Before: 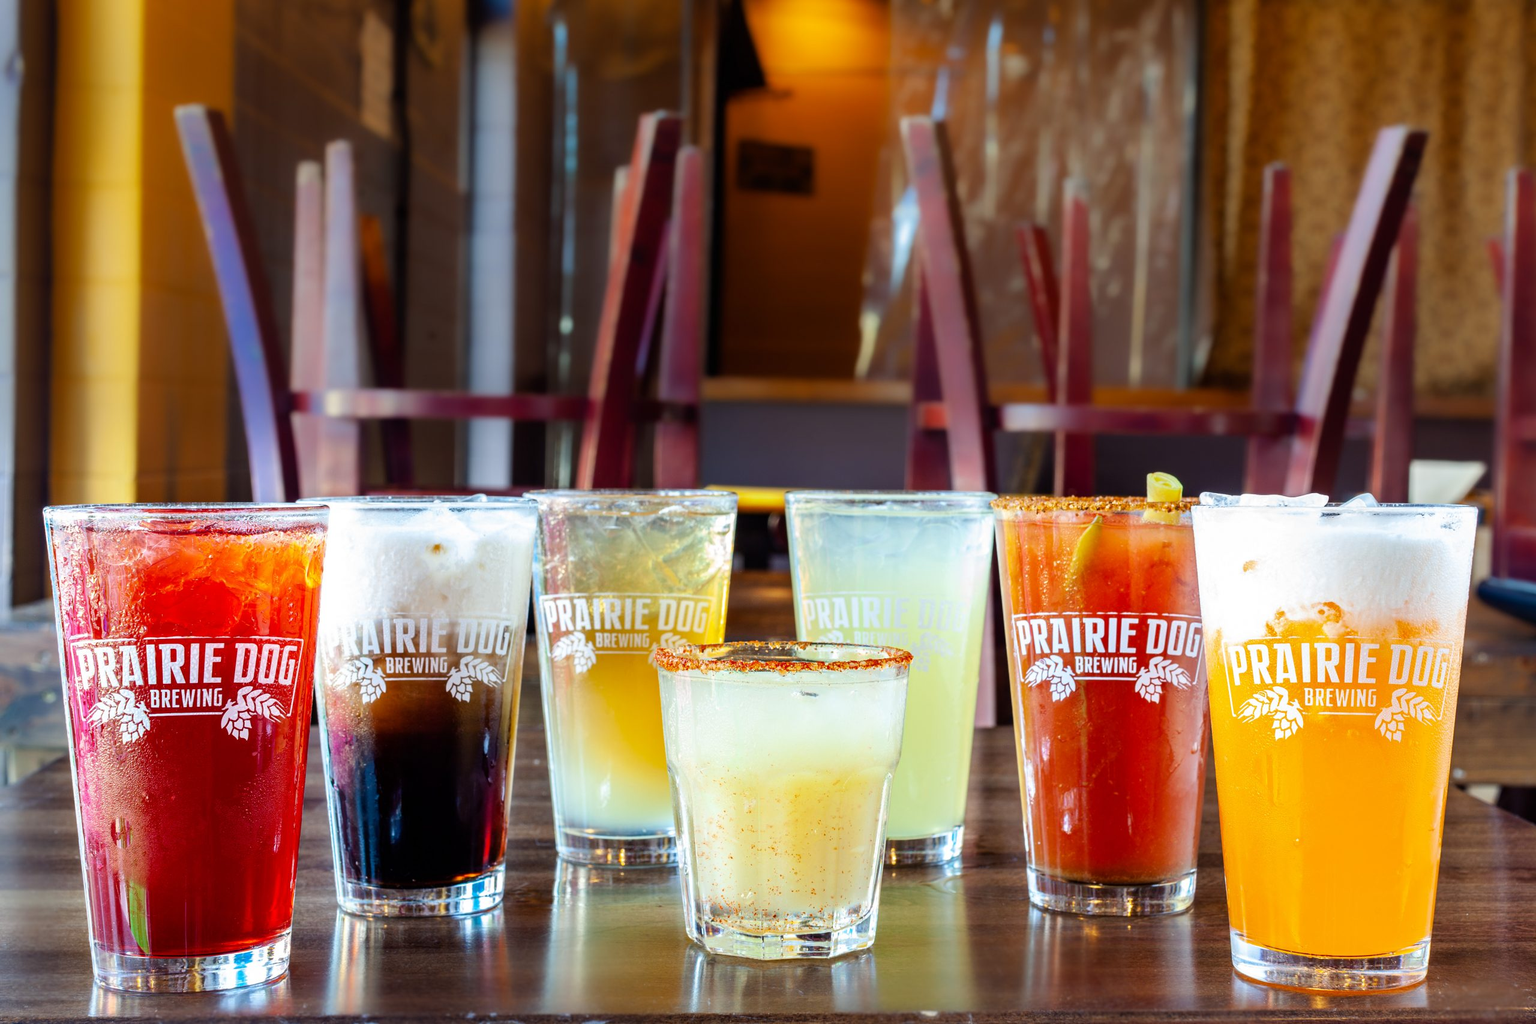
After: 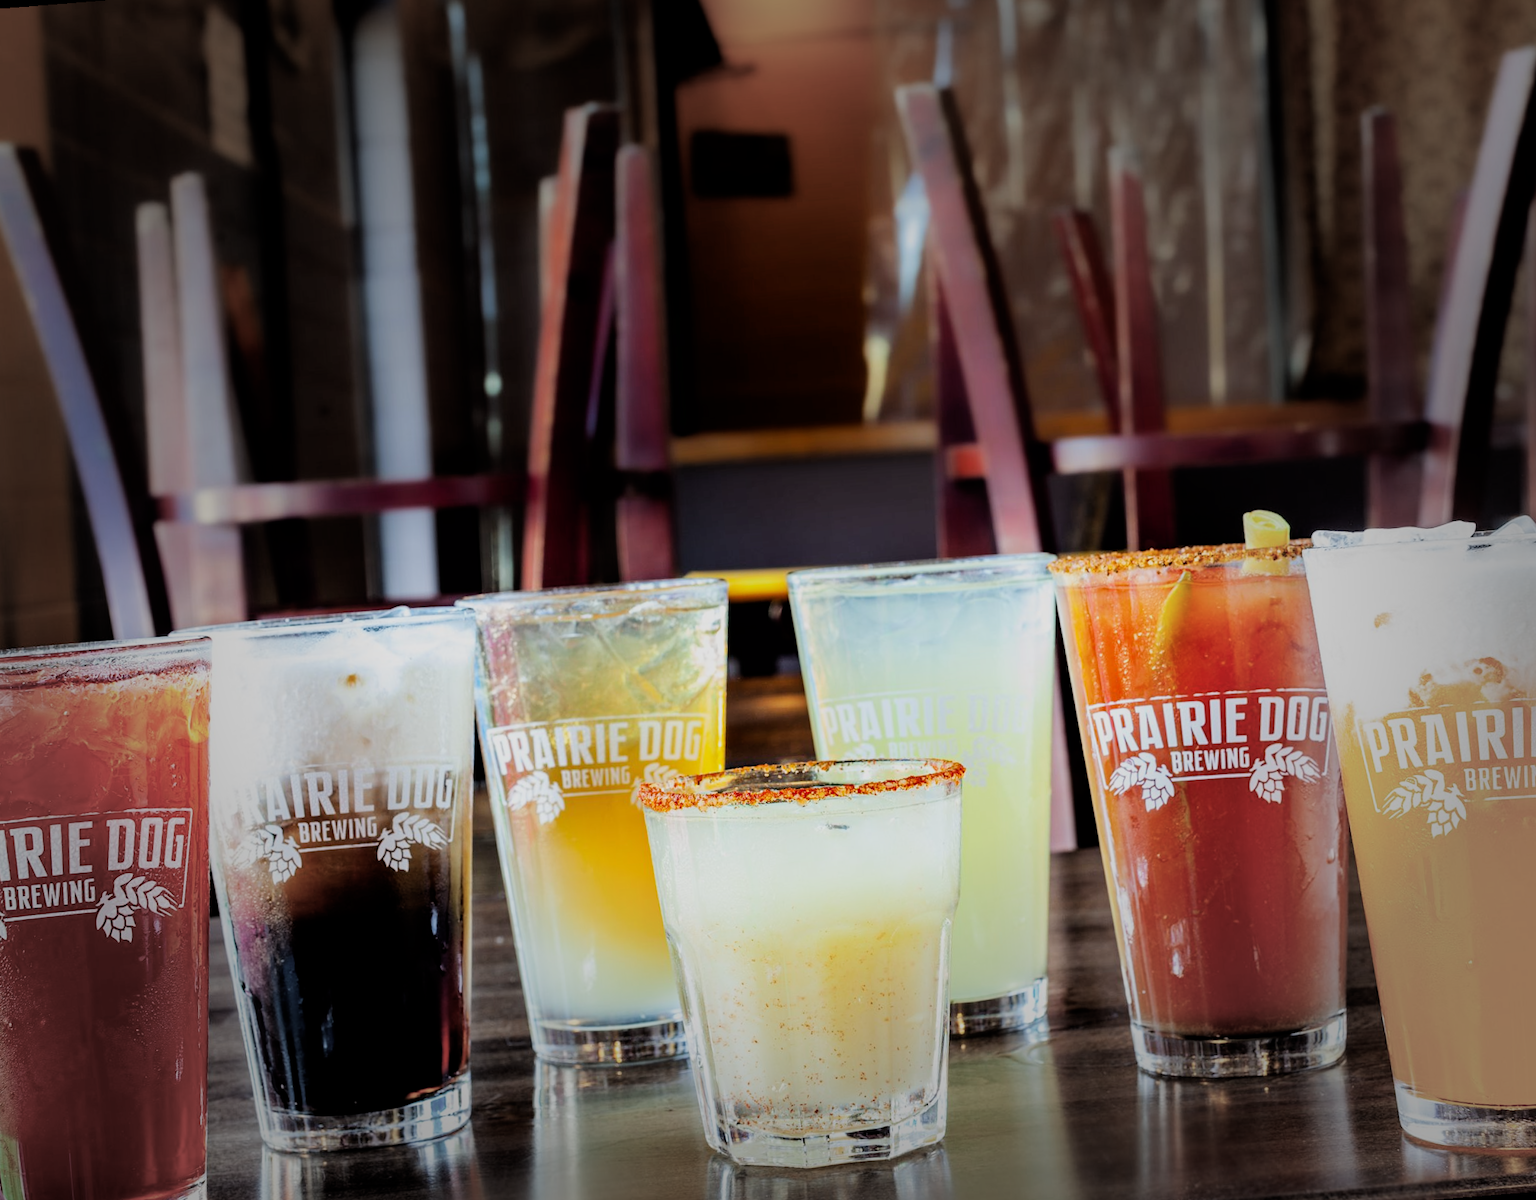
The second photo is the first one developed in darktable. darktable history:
vignetting: fall-off start 48.41%, automatic ratio true, width/height ratio 1.29, unbound false
filmic rgb: black relative exposure -5 EV, hardness 2.88, contrast 1.2, highlights saturation mix -30%
rotate and perspective: rotation -4.57°, crop left 0.054, crop right 0.944, crop top 0.087, crop bottom 0.914
crop: left 8.026%, right 7.374%
